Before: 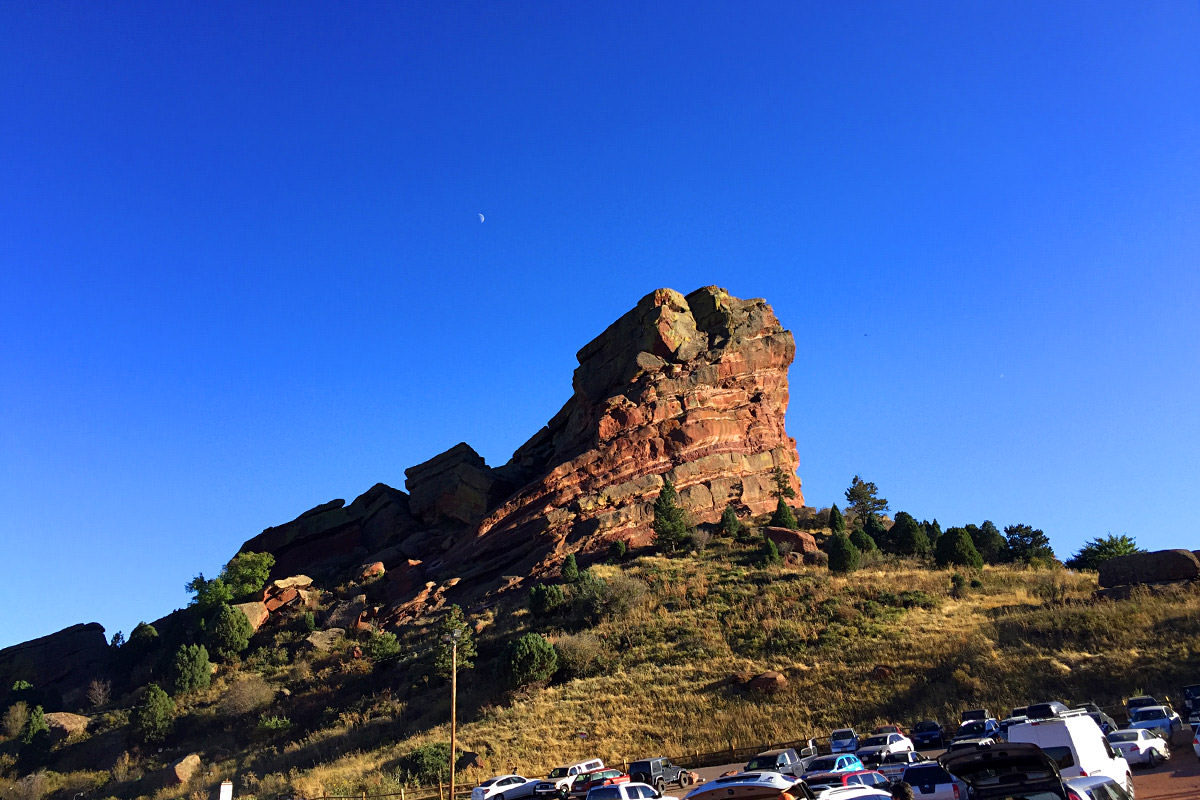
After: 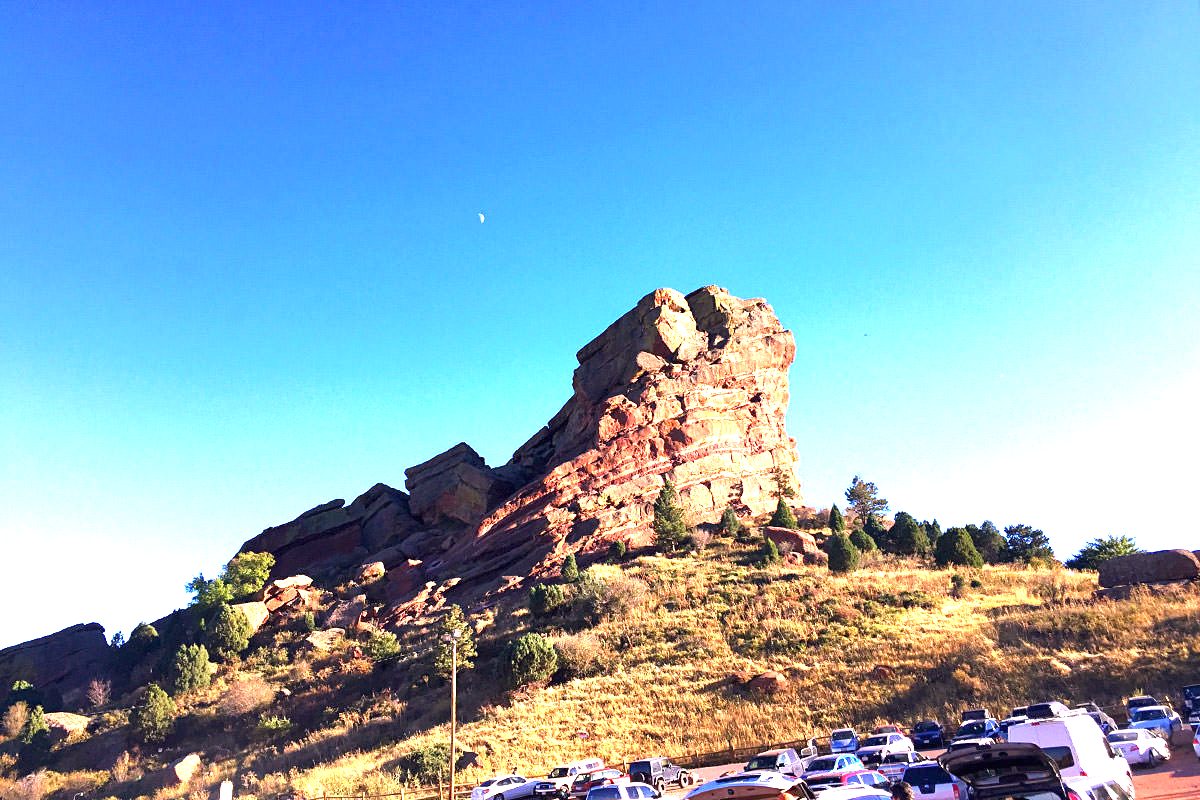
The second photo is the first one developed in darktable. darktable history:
white balance: red 1.188, blue 1.11
exposure: black level correction 0, exposure 2 EV, compensate highlight preservation false
